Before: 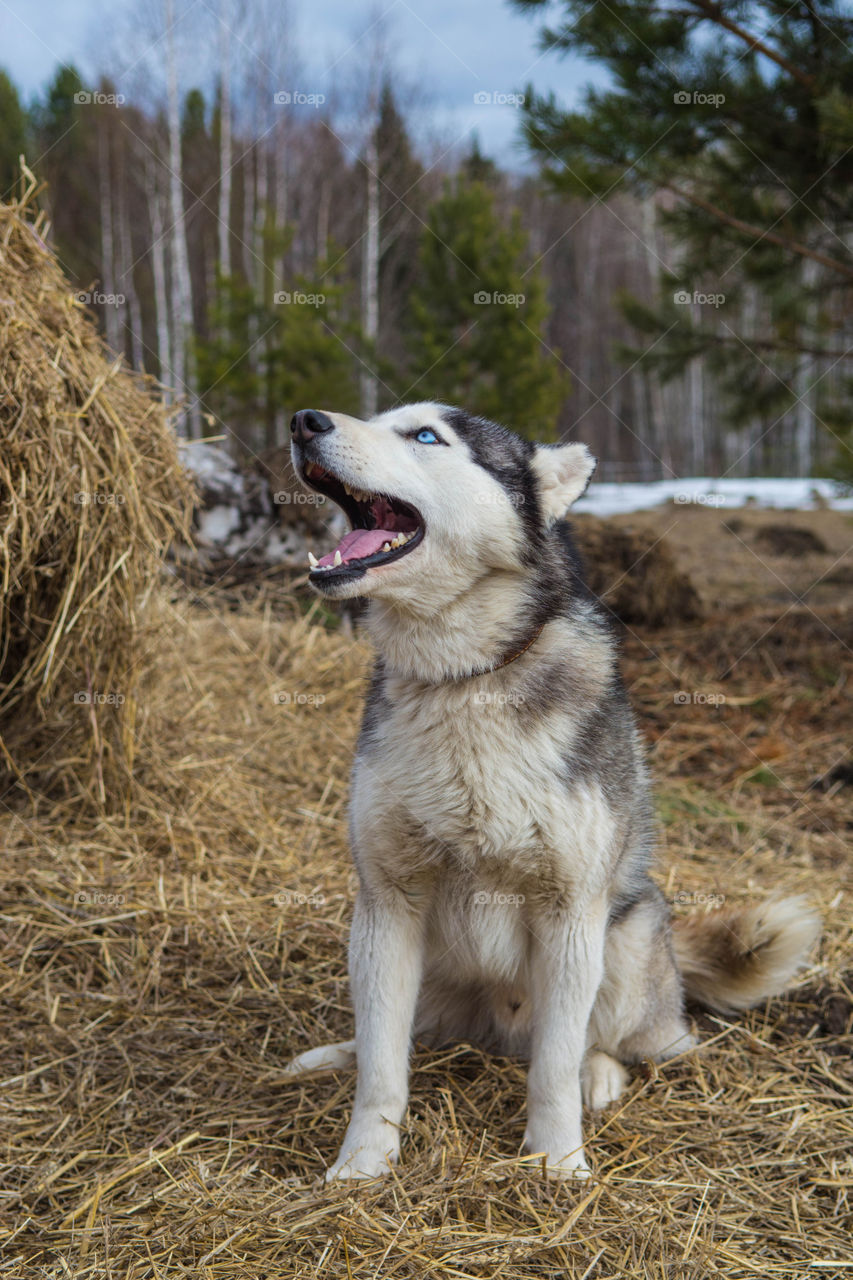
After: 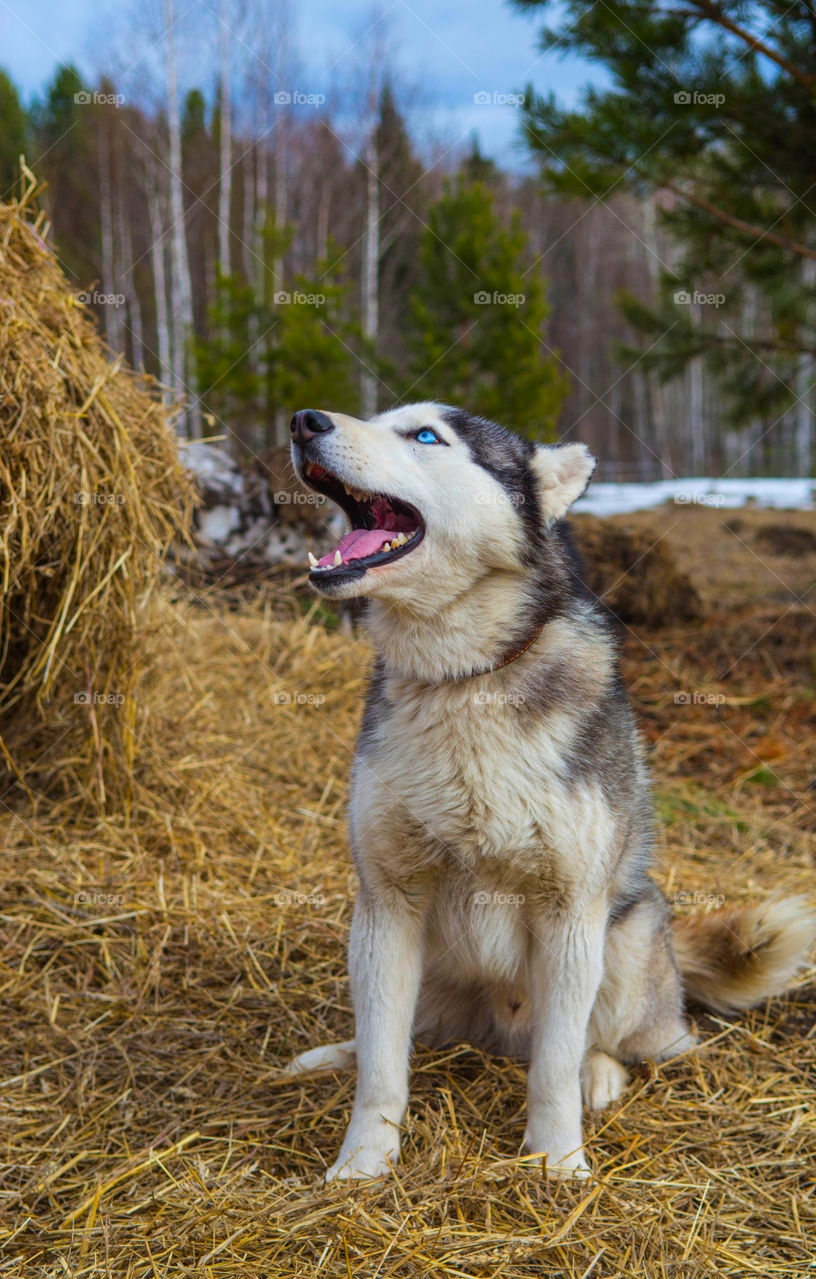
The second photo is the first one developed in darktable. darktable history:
contrast brightness saturation: saturation 0.512
crop: right 4.26%, bottom 0.021%
